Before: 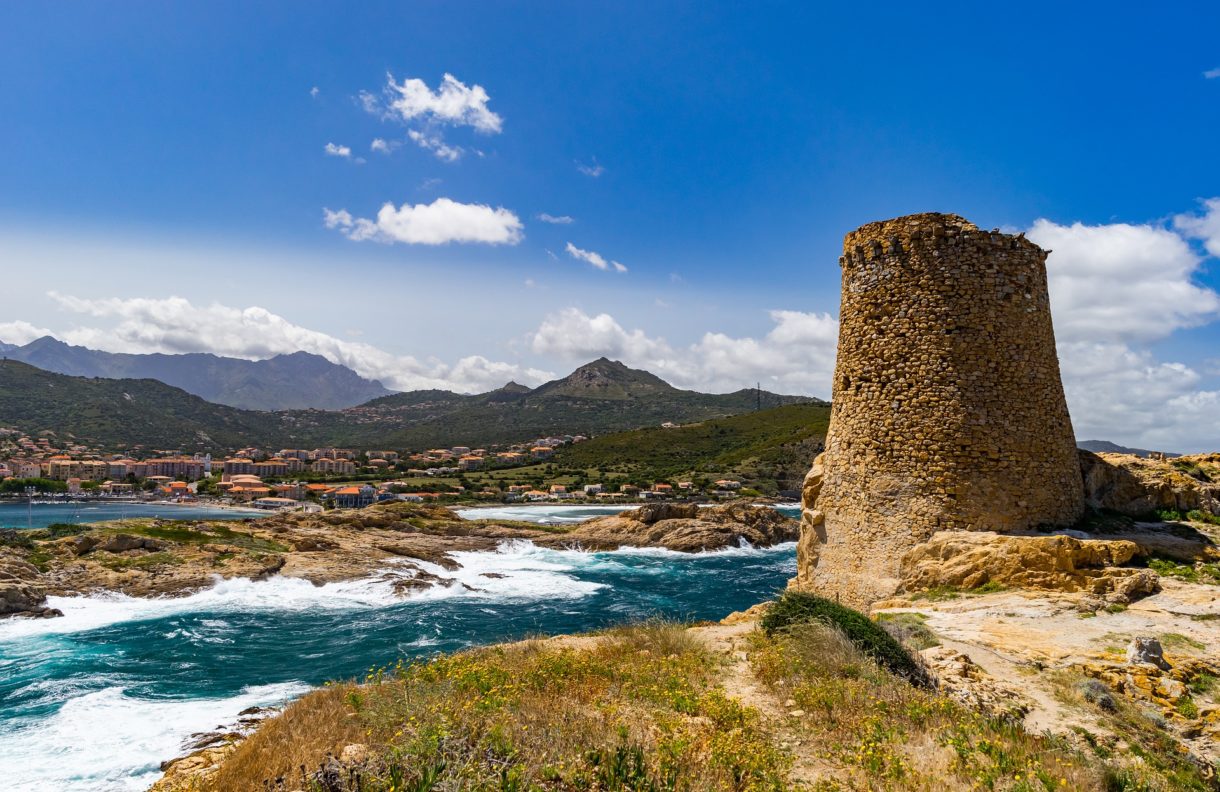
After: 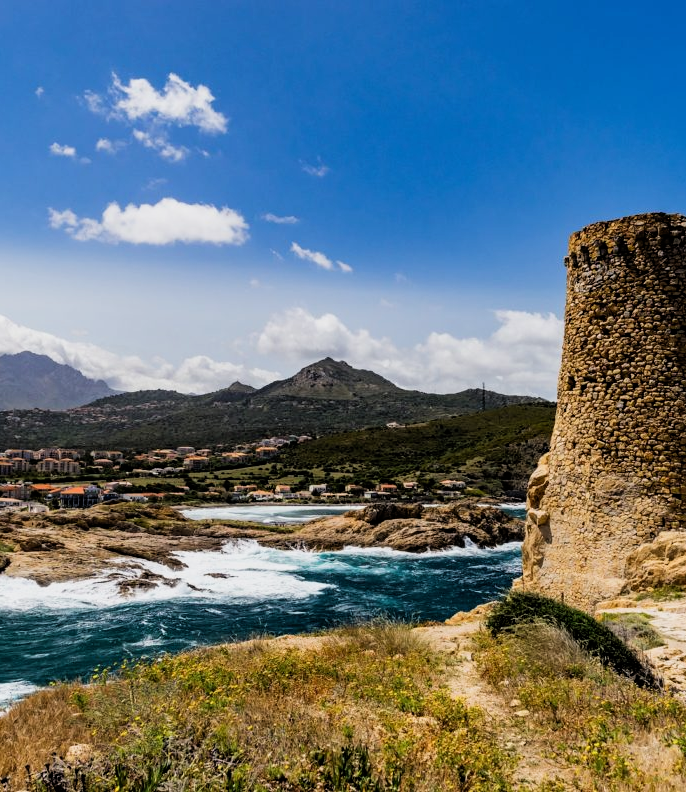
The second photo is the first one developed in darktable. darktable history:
filmic rgb: black relative exposure -5.02 EV, white relative exposure 3.17 EV, threshold 5.98 EV, hardness 3.45, contrast 1.191, highlights saturation mix -48.73%, enable highlight reconstruction true
crop and rotate: left 22.578%, right 21.166%
